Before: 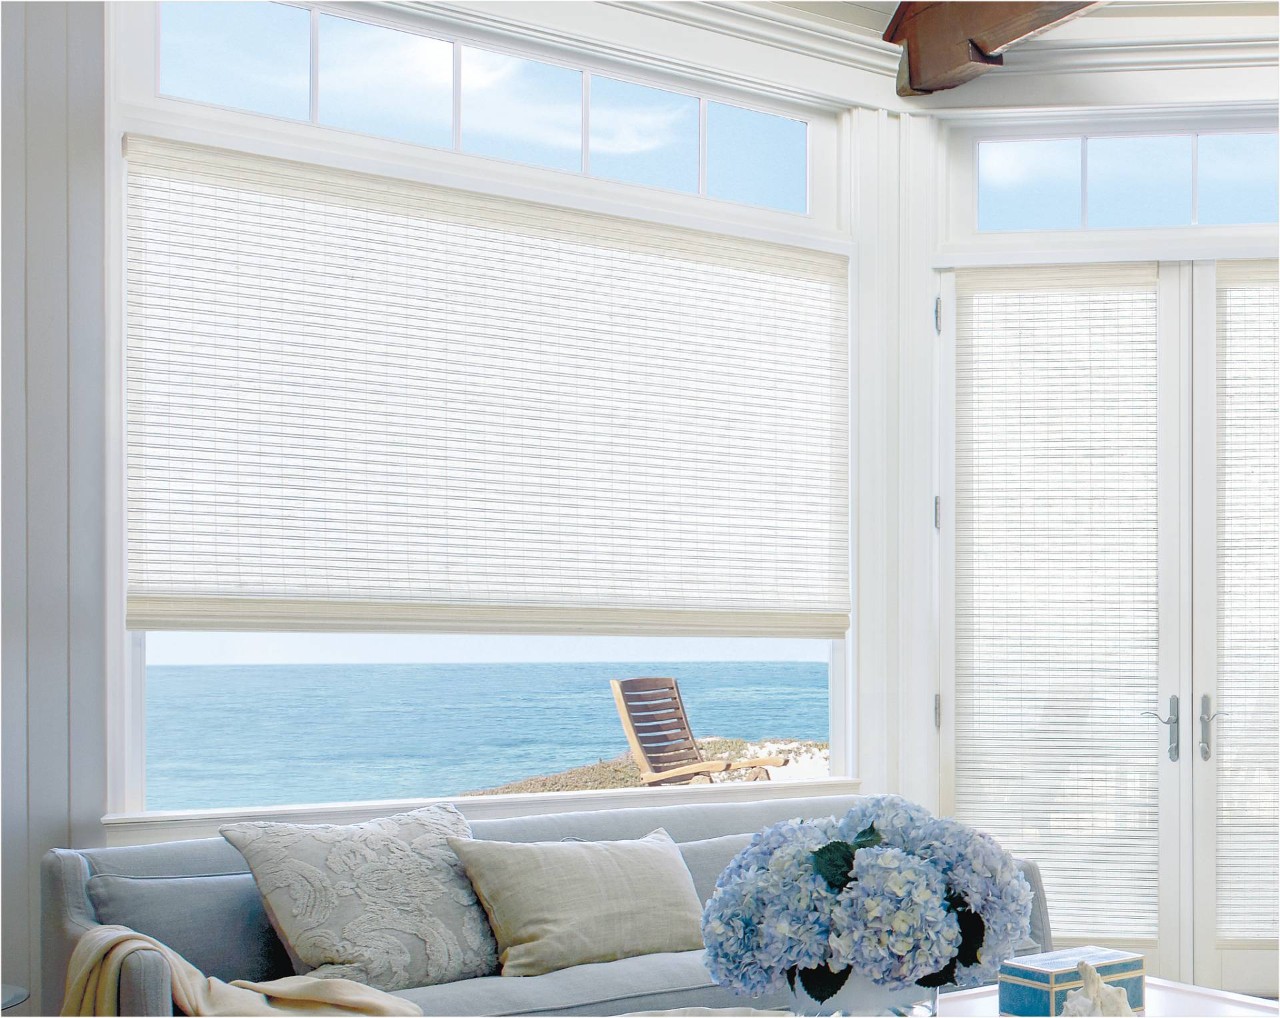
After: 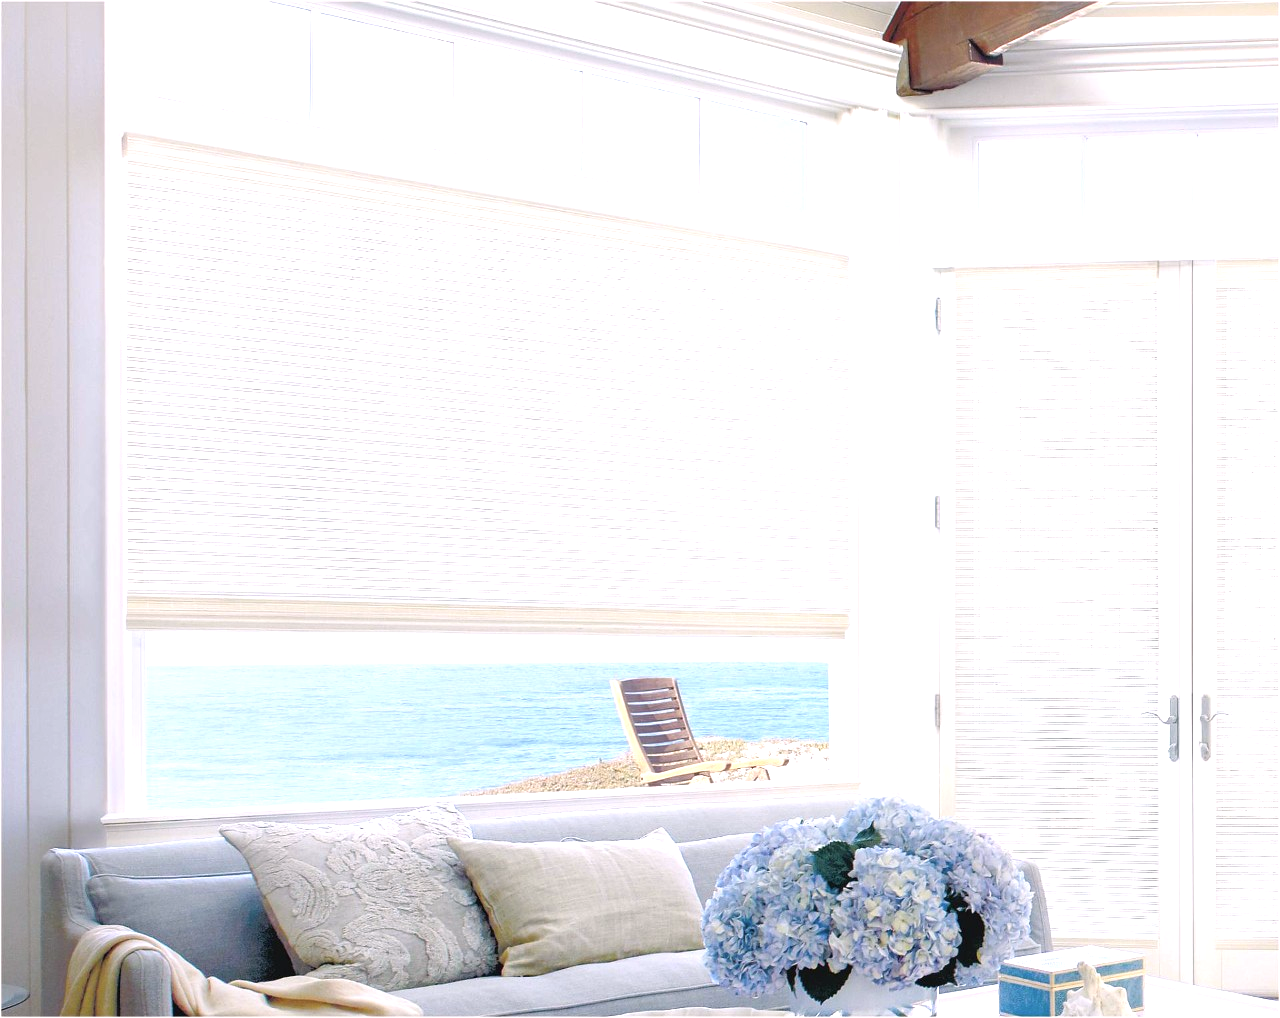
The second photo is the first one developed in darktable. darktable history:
color correction: highlights a* 5.81, highlights b* 4.84
white balance: red 0.967, blue 1.049
exposure: black level correction 0, exposure 0.7 EV, compensate exposure bias true, compensate highlight preservation false
